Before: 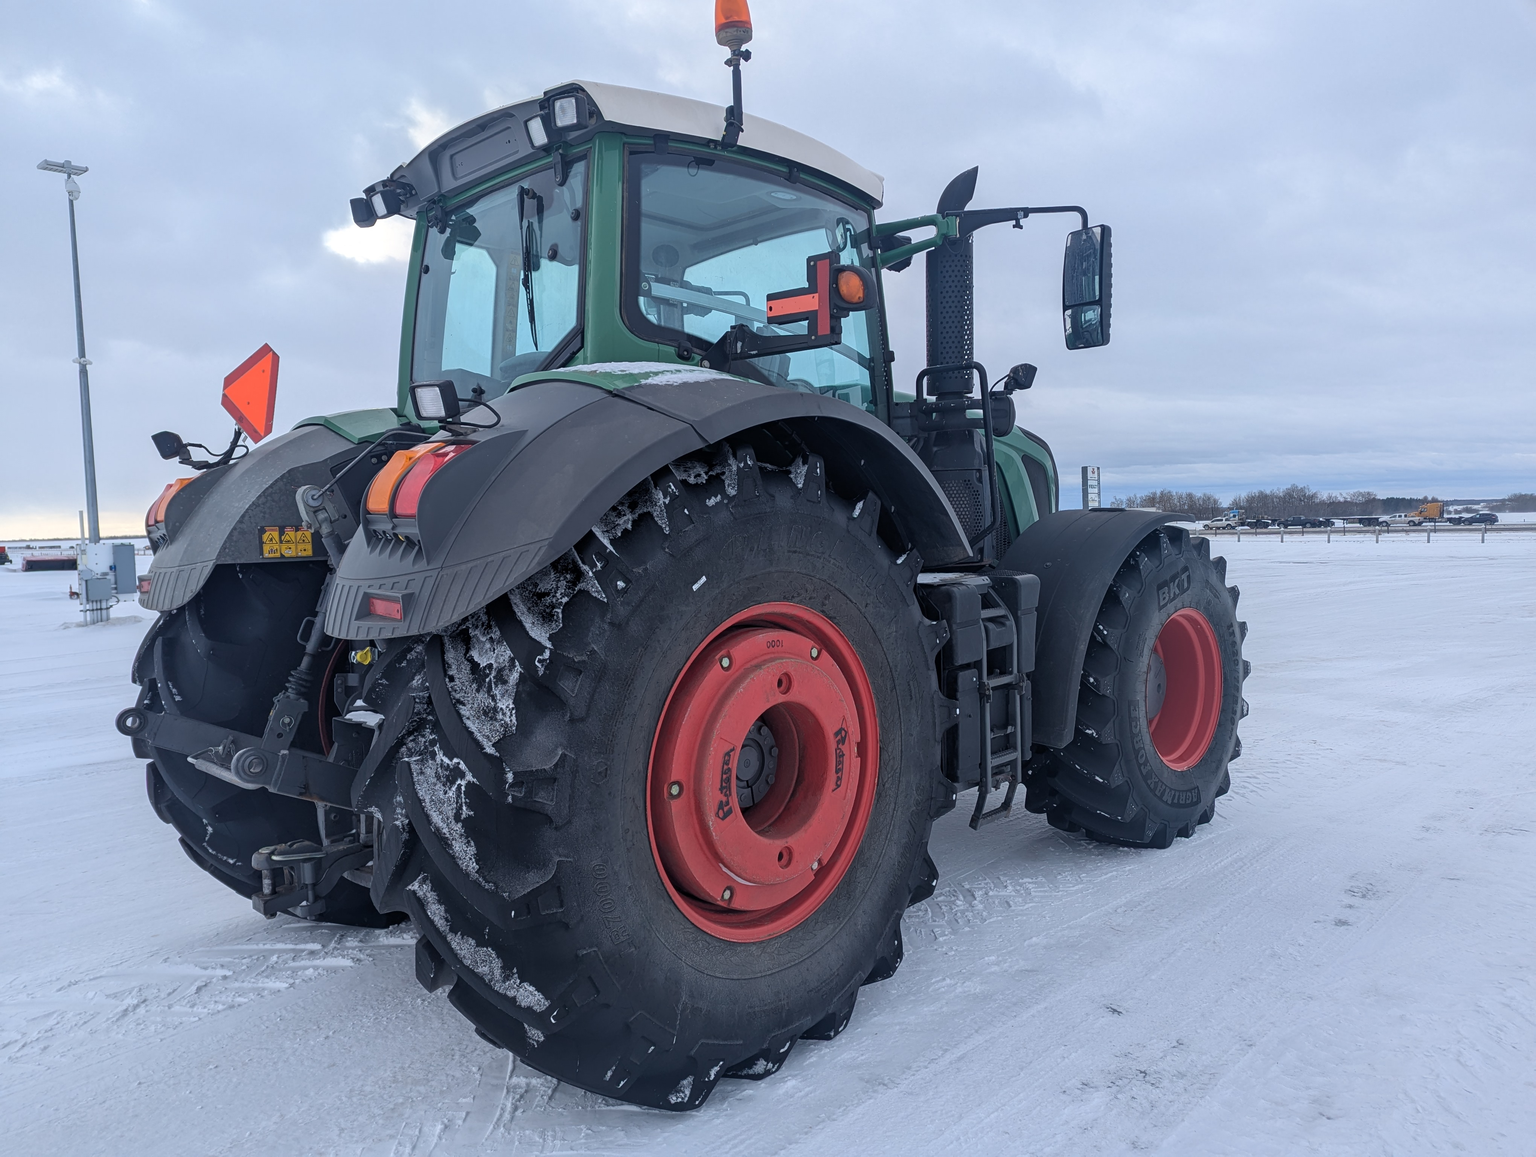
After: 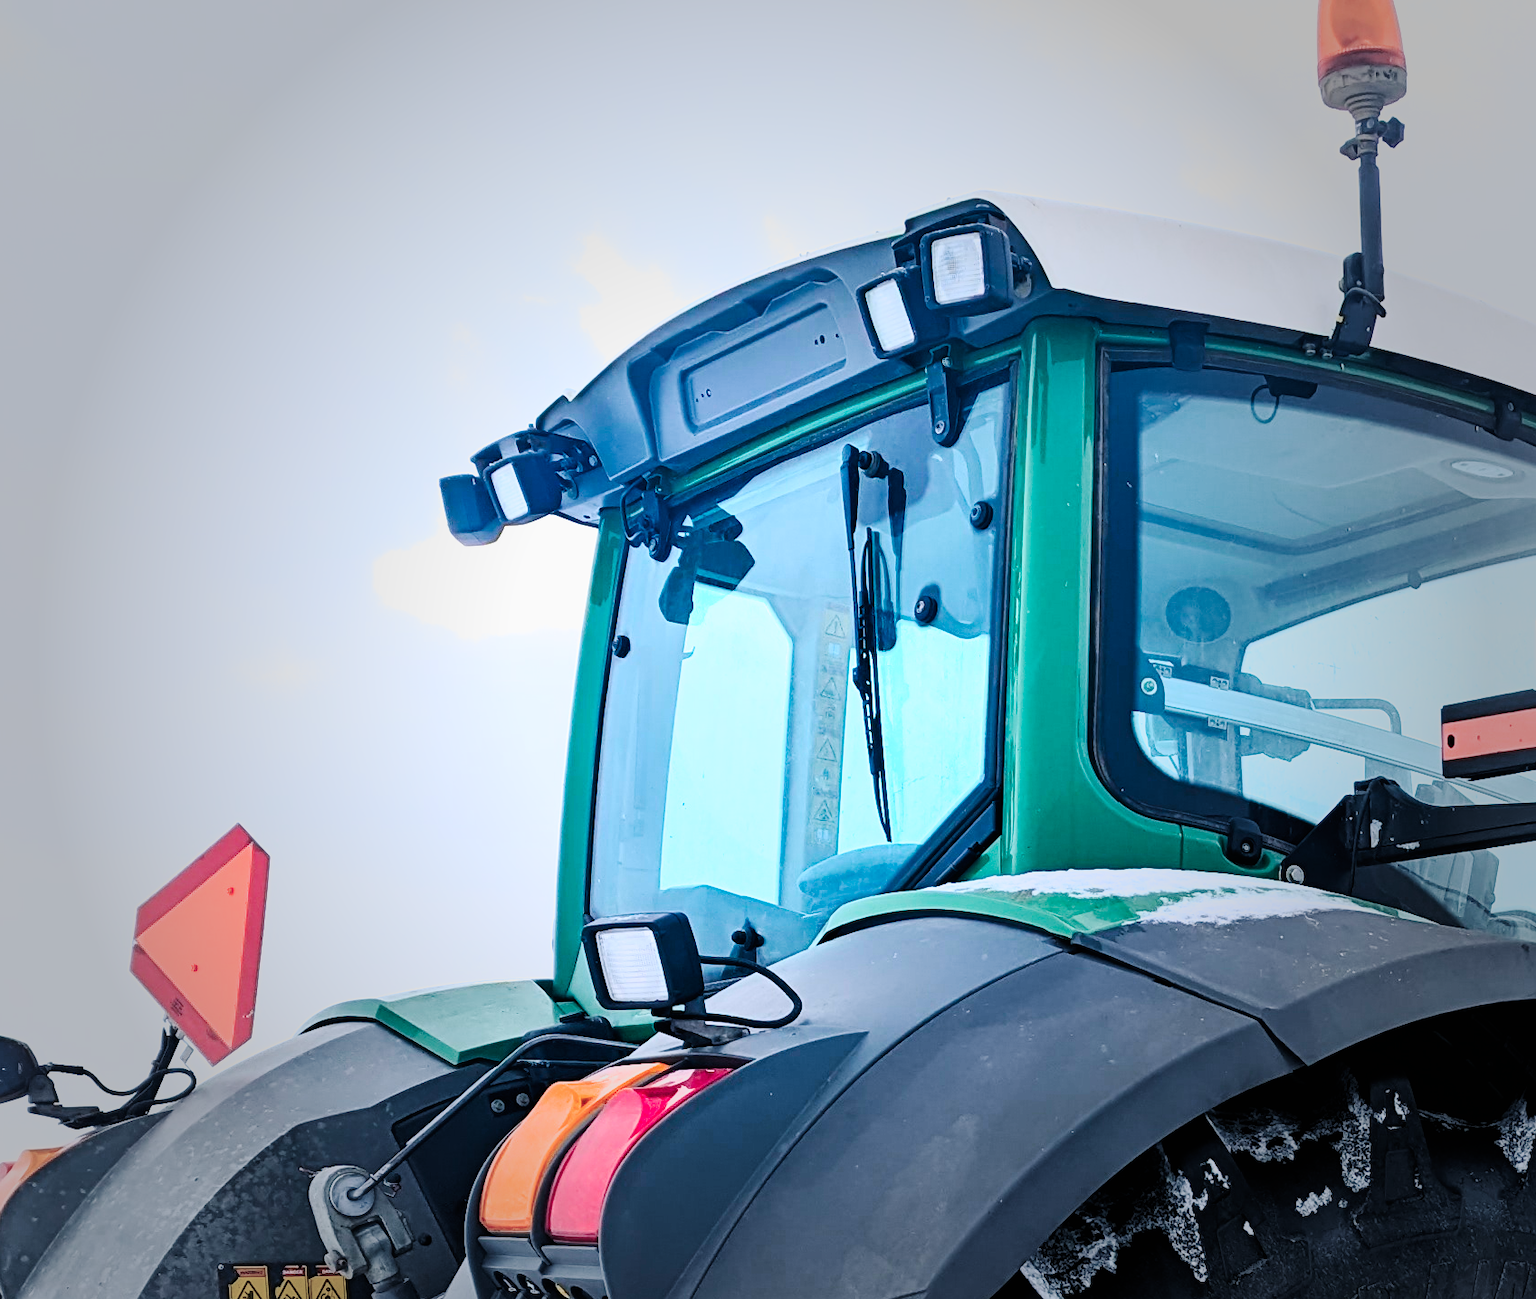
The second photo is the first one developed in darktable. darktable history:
crop and rotate: left 10.905%, top 0.049%, right 47.492%, bottom 53.197%
tone curve: curves: ch0 [(0, 0) (0.051, 0.03) (0.096, 0.071) (0.251, 0.234) (0.461, 0.515) (0.605, 0.692) (0.761, 0.824) (0.881, 0.907) (1, 0.984)]; ch1 [(0, 0) (0.1, 0.038) (0.318, 0.243) (0.399, 0.351) (0.478, 0.469) (0.499, 0.499) (0.534, 0.541) (0.567, 0.592) (0.601, 0.629) (0.666, 0.7) (1, 1)]; ch2 [(0, 0) (0.453, 0.45) (0.479, 0.483) (0.504, 0.499) (0.52, 0.519) (0.541, 0.559) (0.601, 0.622) (0.824, 0.815) (1, 1)], preserve colors none
color correction: highlights b* -0.039
contrast brightness saturation: contrast 0.2, brightness 0.193, saturation 0.797
vignetting: fall-off start 33.71%, fall-off radius 64.8%, center (-0.009, 0), width/height ratio 0.958
color balance rgb: shadows lift › chroma 2.013%, shadows lift › hue 137.82°, perceptual saturation grading › global saturation 42.077%, perceptual brilliance grading › highlights 10.128%, perceptual brilliance grading › shadows -4.801%
filmic rgb: black relative exposure -6.4 EV, white relative exposure 2.42 EV, target white luminance 99.929%, hardness 5.27, latitude 0.238%, contrast 1.429, highlights saturation mix 2.46%, color science v6 (2022)
